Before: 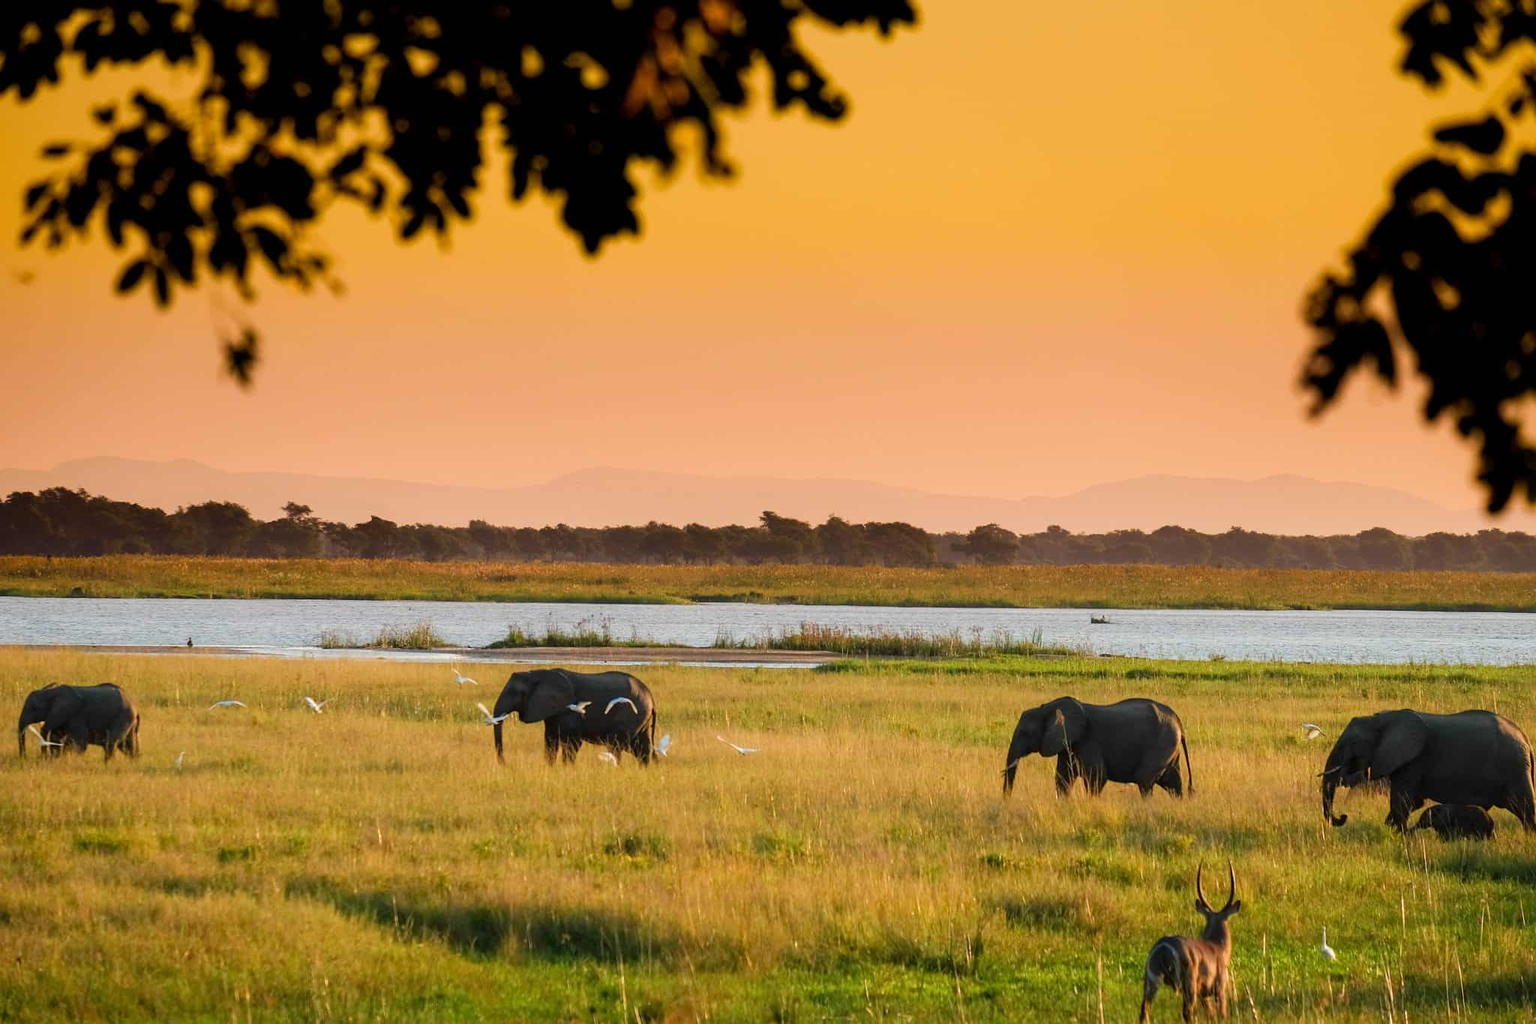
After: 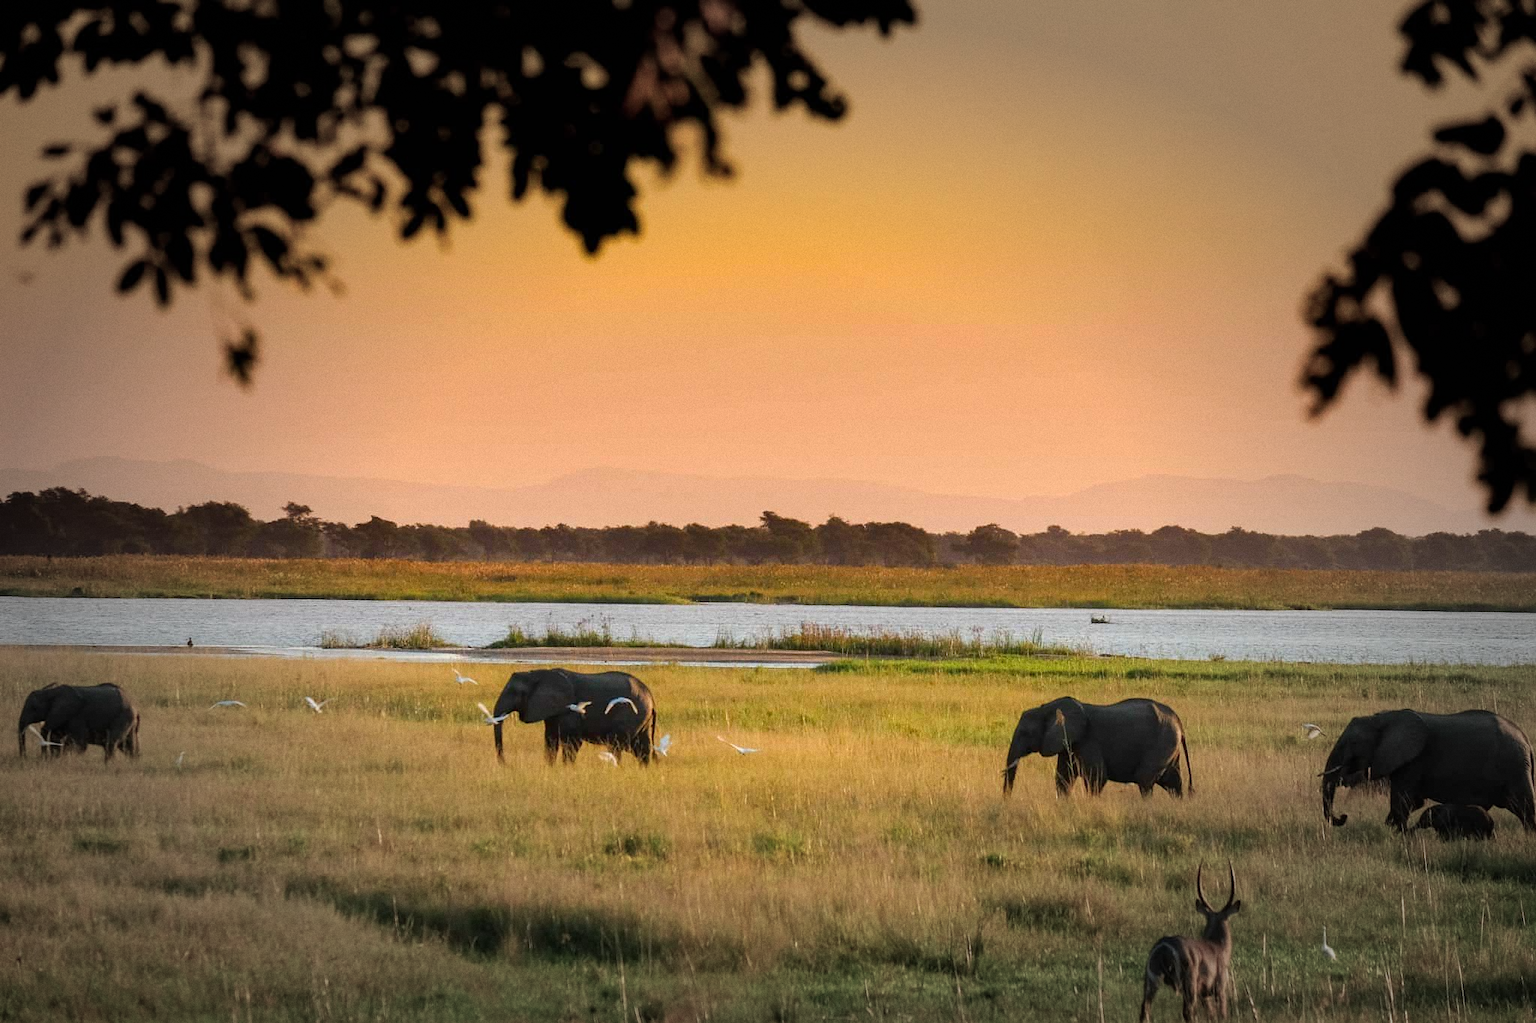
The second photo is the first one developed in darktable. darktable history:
grain: coarseness 3.21 ISO
tone equalizer: on, module defaults
vignetting: fall-off start 48.41%, automatic ratio true, width/height ratio 1.29, unbound false
